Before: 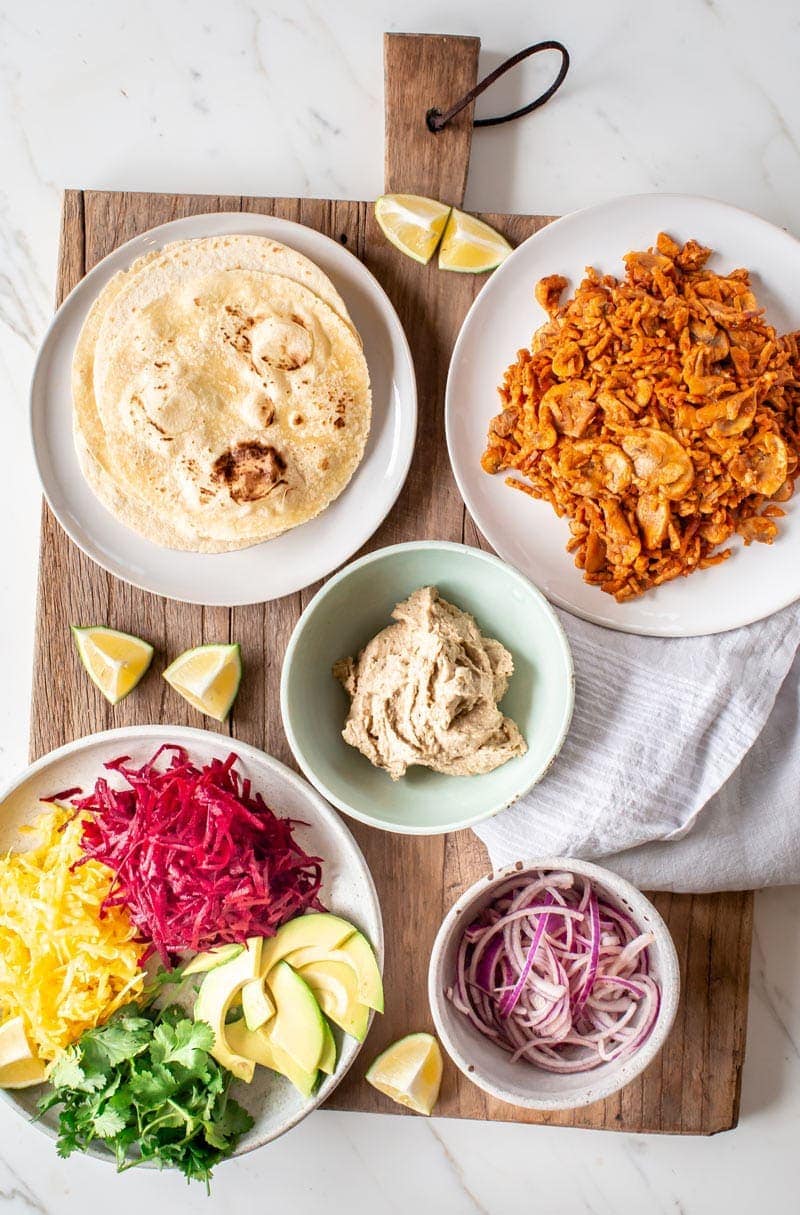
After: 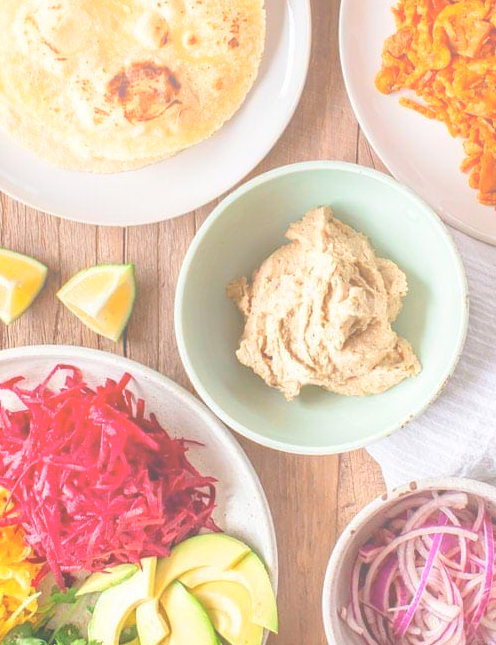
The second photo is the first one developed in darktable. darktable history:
bloom: size 40%
crop: left 13.312%, top 31.28%, right 24.627%, bottom 15.582%
